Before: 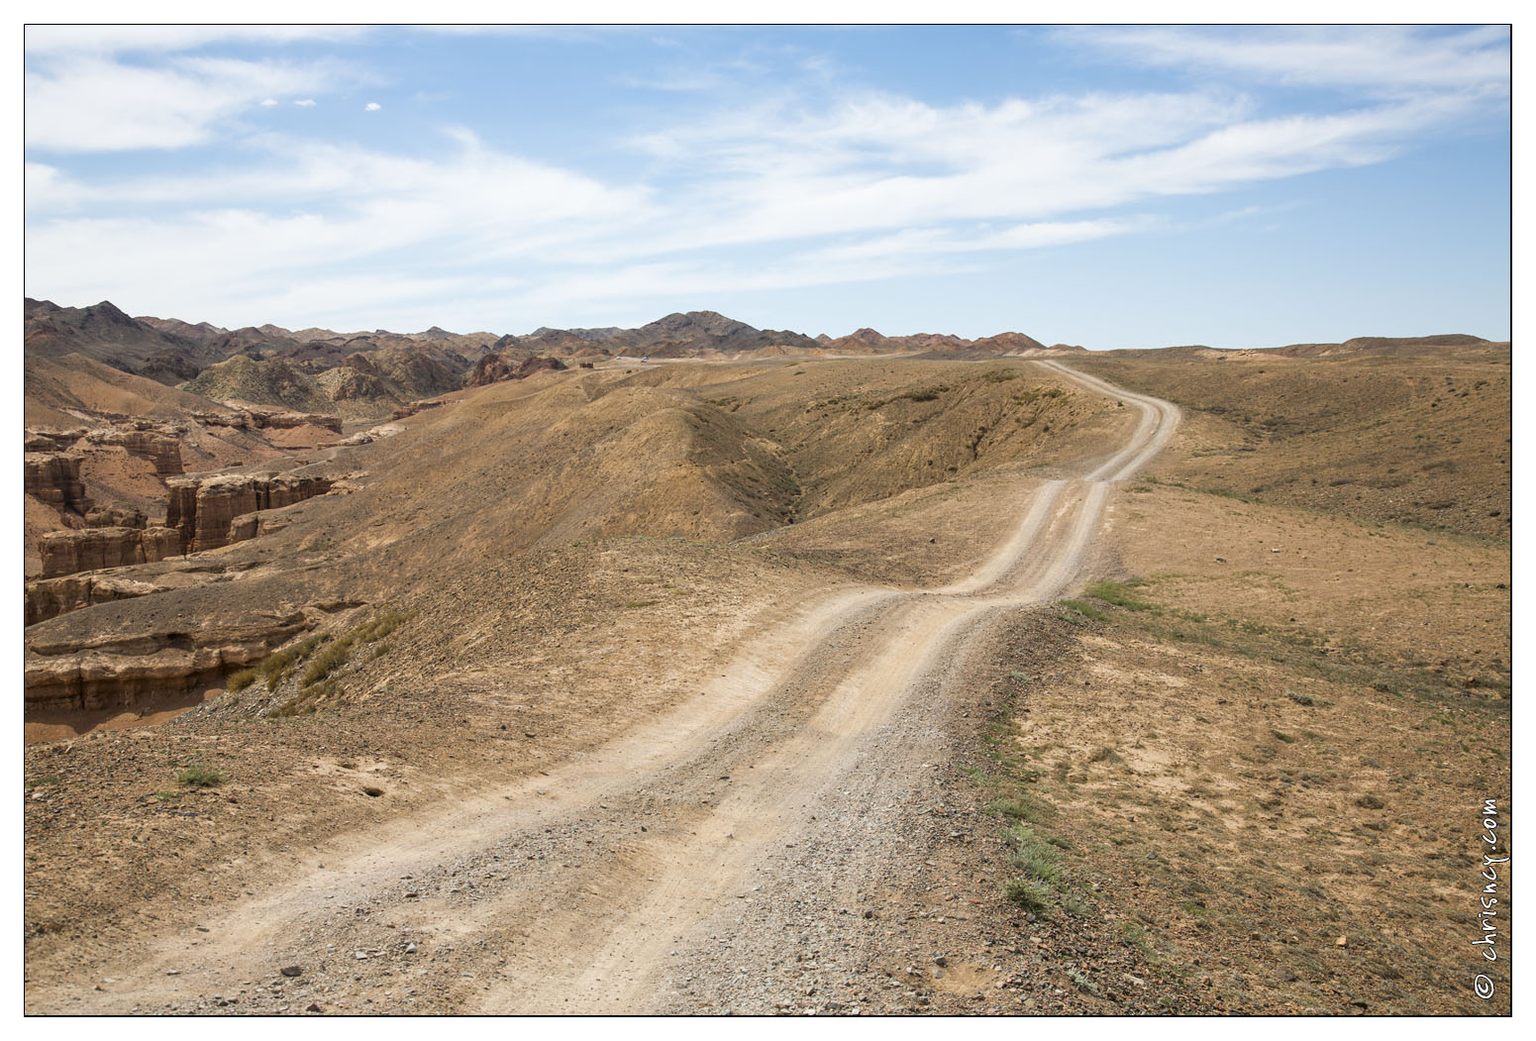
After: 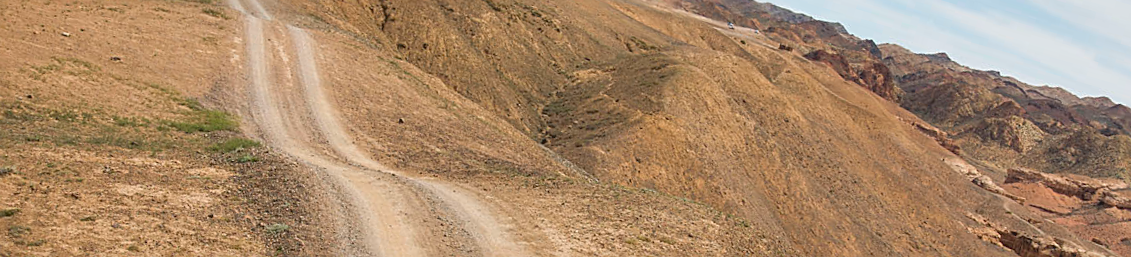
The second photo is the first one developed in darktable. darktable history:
contrast brightness saturation: contrast -0.1, brightness 0.05, saturation 0.08
sharpen: on, module defaults
crop and rotate: angle 16.12°, top 30.835%, bottom 35.653%
shadows and highlights: shadows 53, soften with gaussian
